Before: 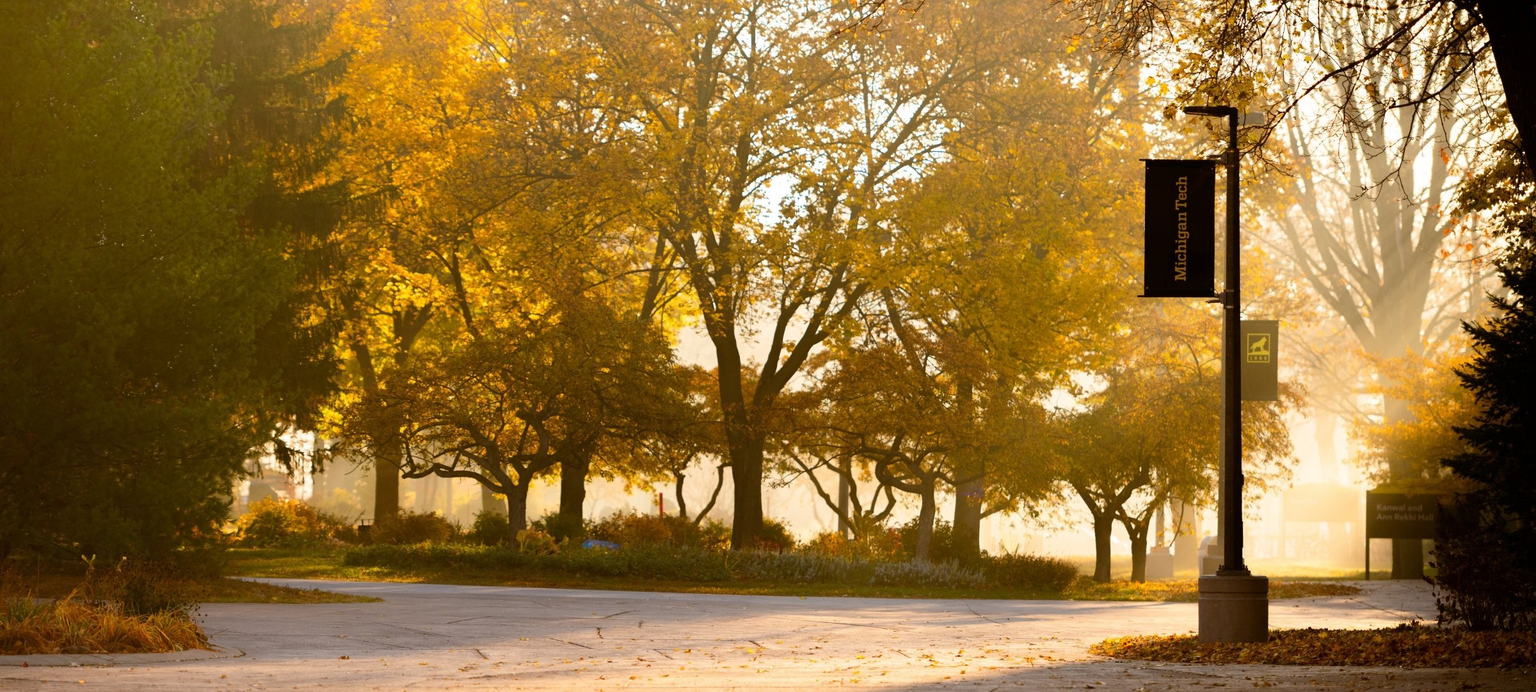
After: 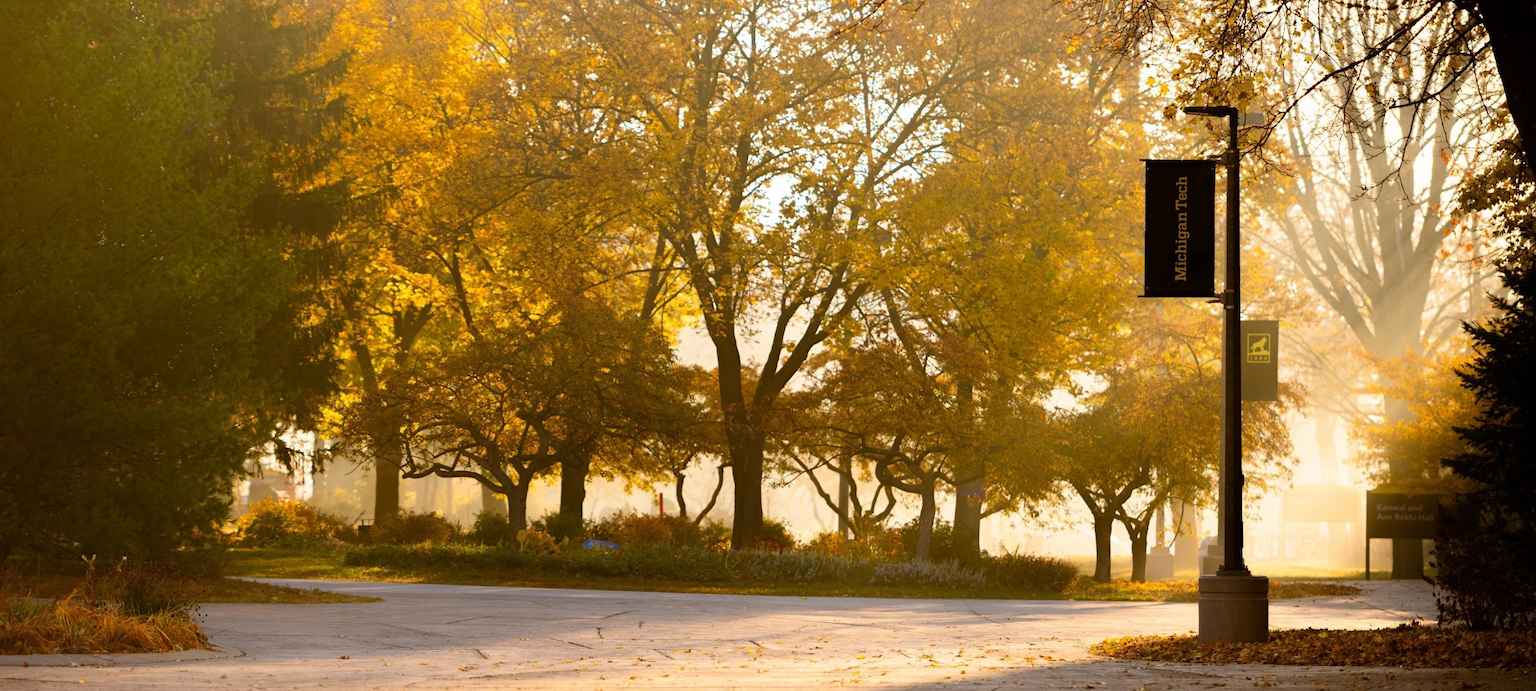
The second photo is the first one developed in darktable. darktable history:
exposure "auto exposure": compensate highlight preservation false
